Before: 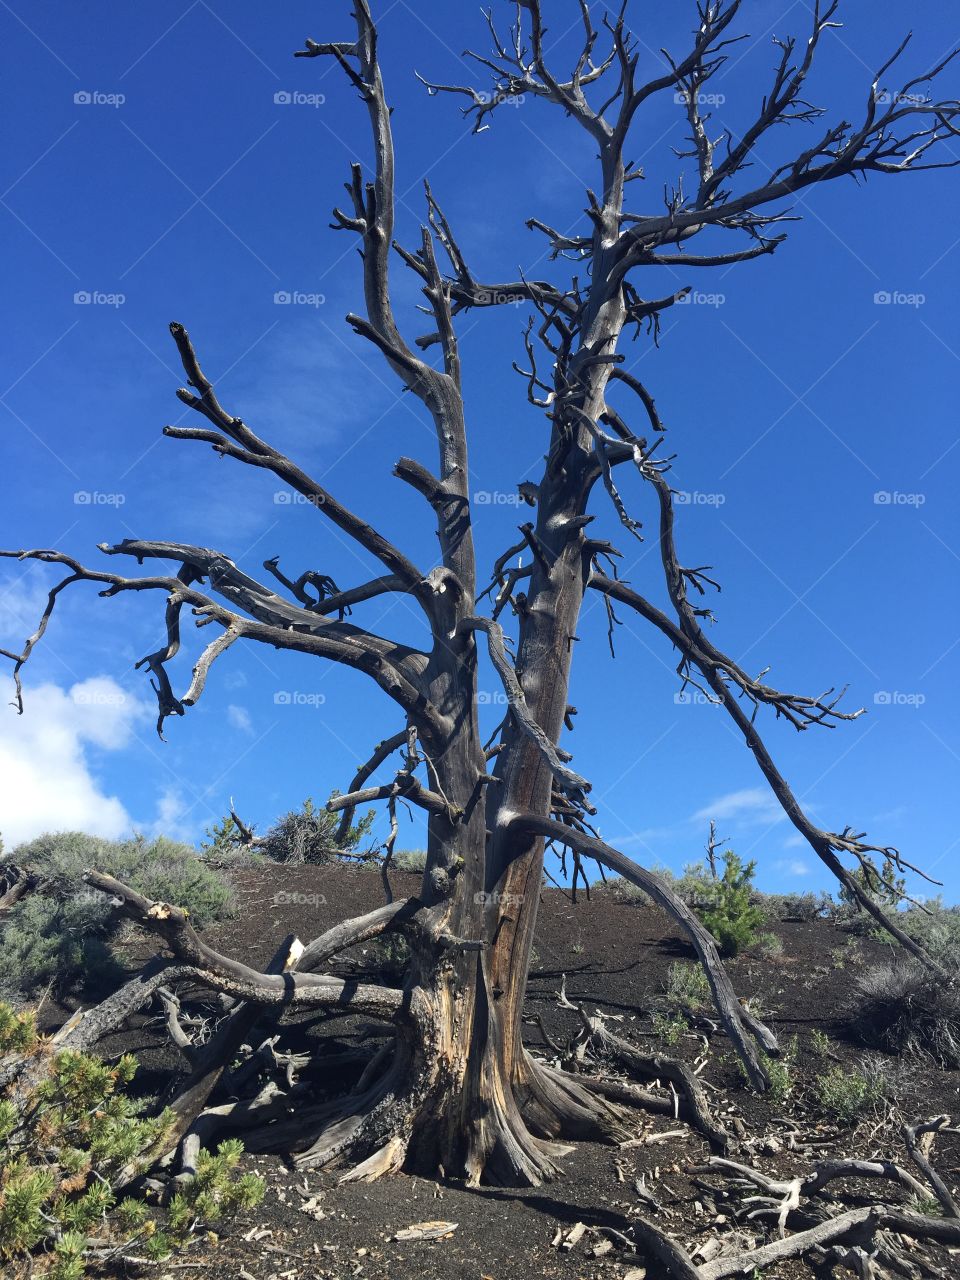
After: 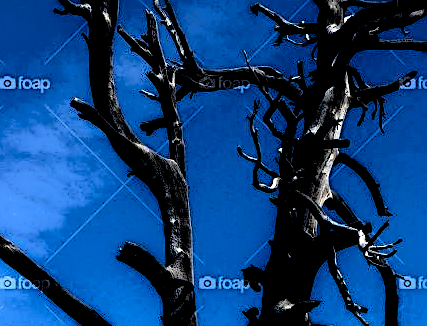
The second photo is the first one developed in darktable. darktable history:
contrast brightness saturation: contrast 0.408, brightness 0.102, saturation 0.214
levels: levels [0.101, 0.578, 0.953]
crop: left 28.692%, top 16.829%, right 26.764%, bottom 57.684%
sharpen: amount 0.554
exposure: black level correction 0.001, exposure 0.499 EV, compensate exposure bias true, compensate highlight preservation false
local contrast: highlights 3%, shadows 215%, detail 164%, midtone range 0.005
